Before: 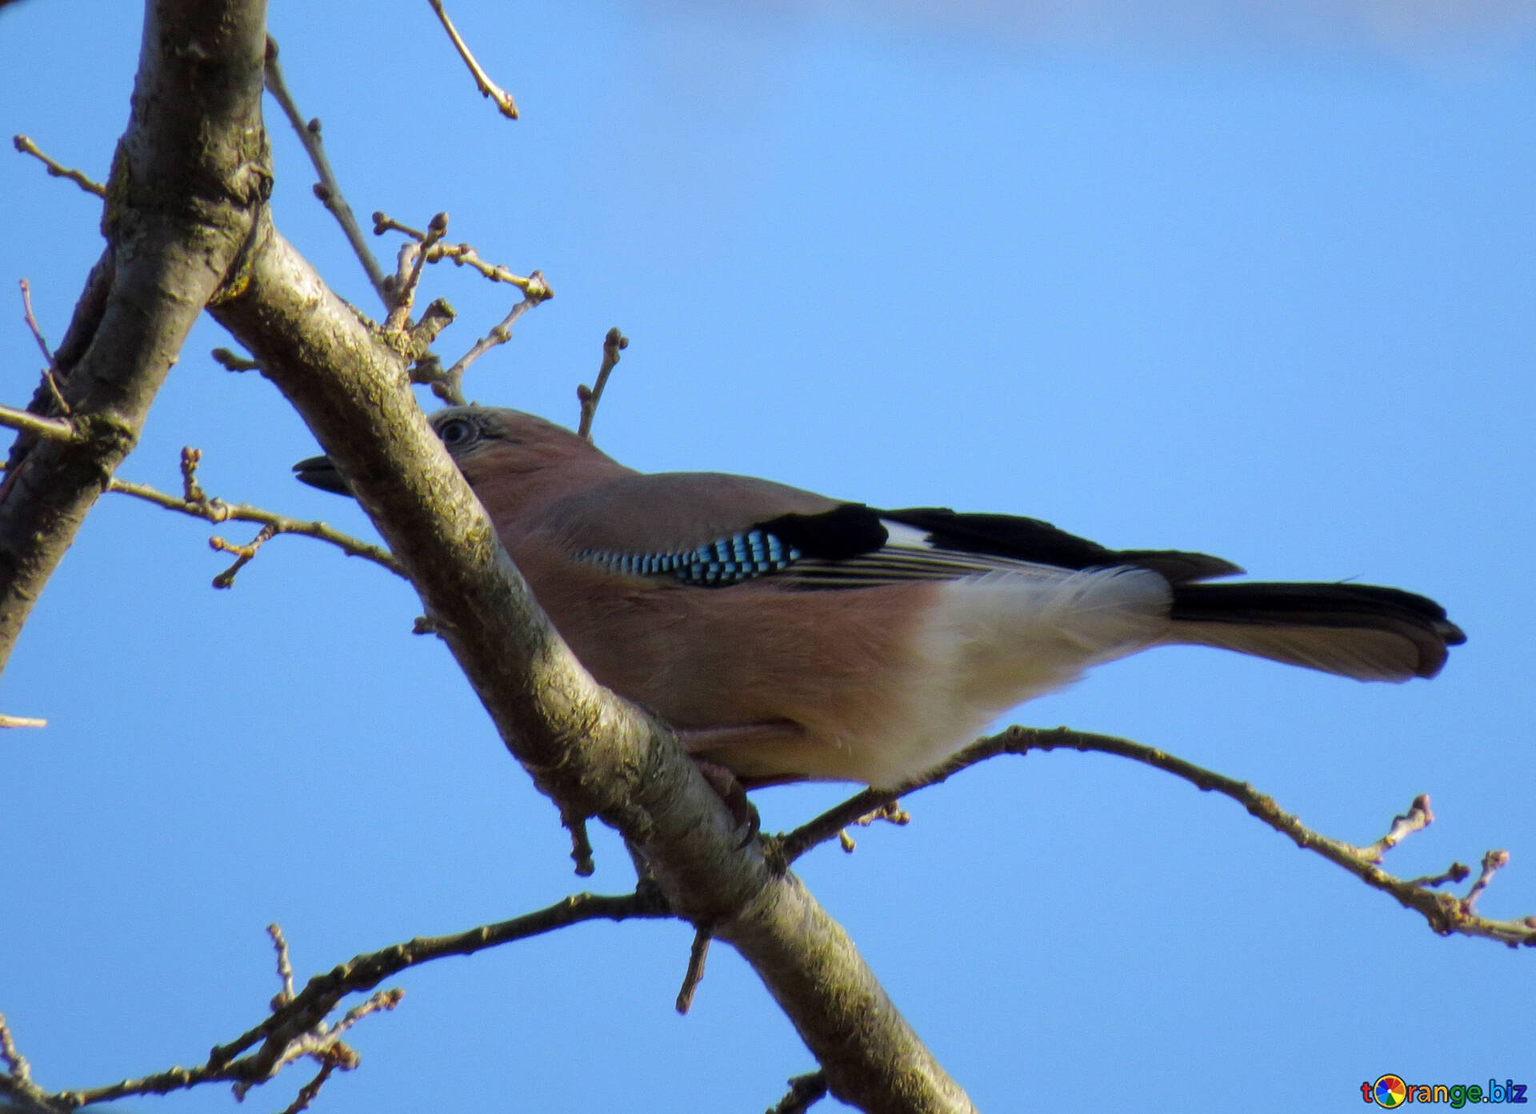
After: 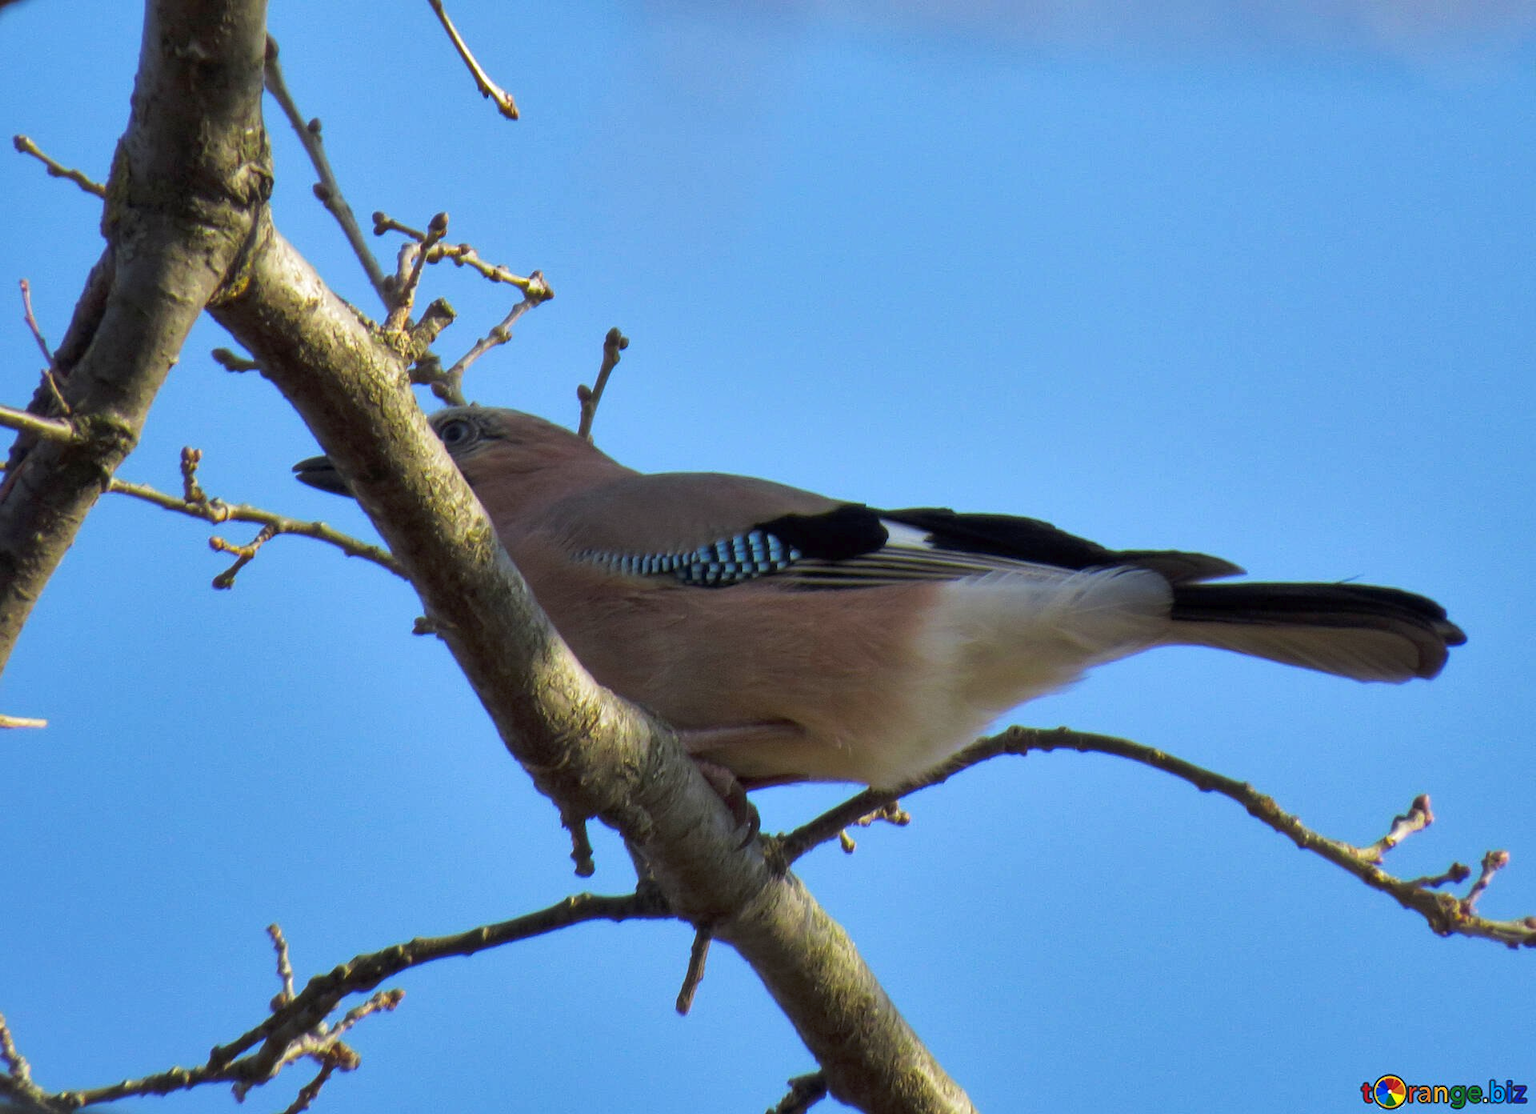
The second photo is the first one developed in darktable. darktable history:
tone curve: curves: ch0 [(0, 0) (0.003, 0.013) (0.011, 0.02) (0.025, 0.037) (0.044, 0.068) (0.069, 0.108) (0.1, 0.138) (0.136, 0.168) (0.177, 0.203) (0.224, 0.241) (0.277, 0.281) (0.335, 0.328) (0.399, 0.382) (0.468, 0.448) (0.543, 0.519) (0.623, 0.603) (0.709, 0.705) (0.801, 0.808) (0.898, 0.903) (1, 1)], preserve colors none
shadows and highlights: soften with gaussian
